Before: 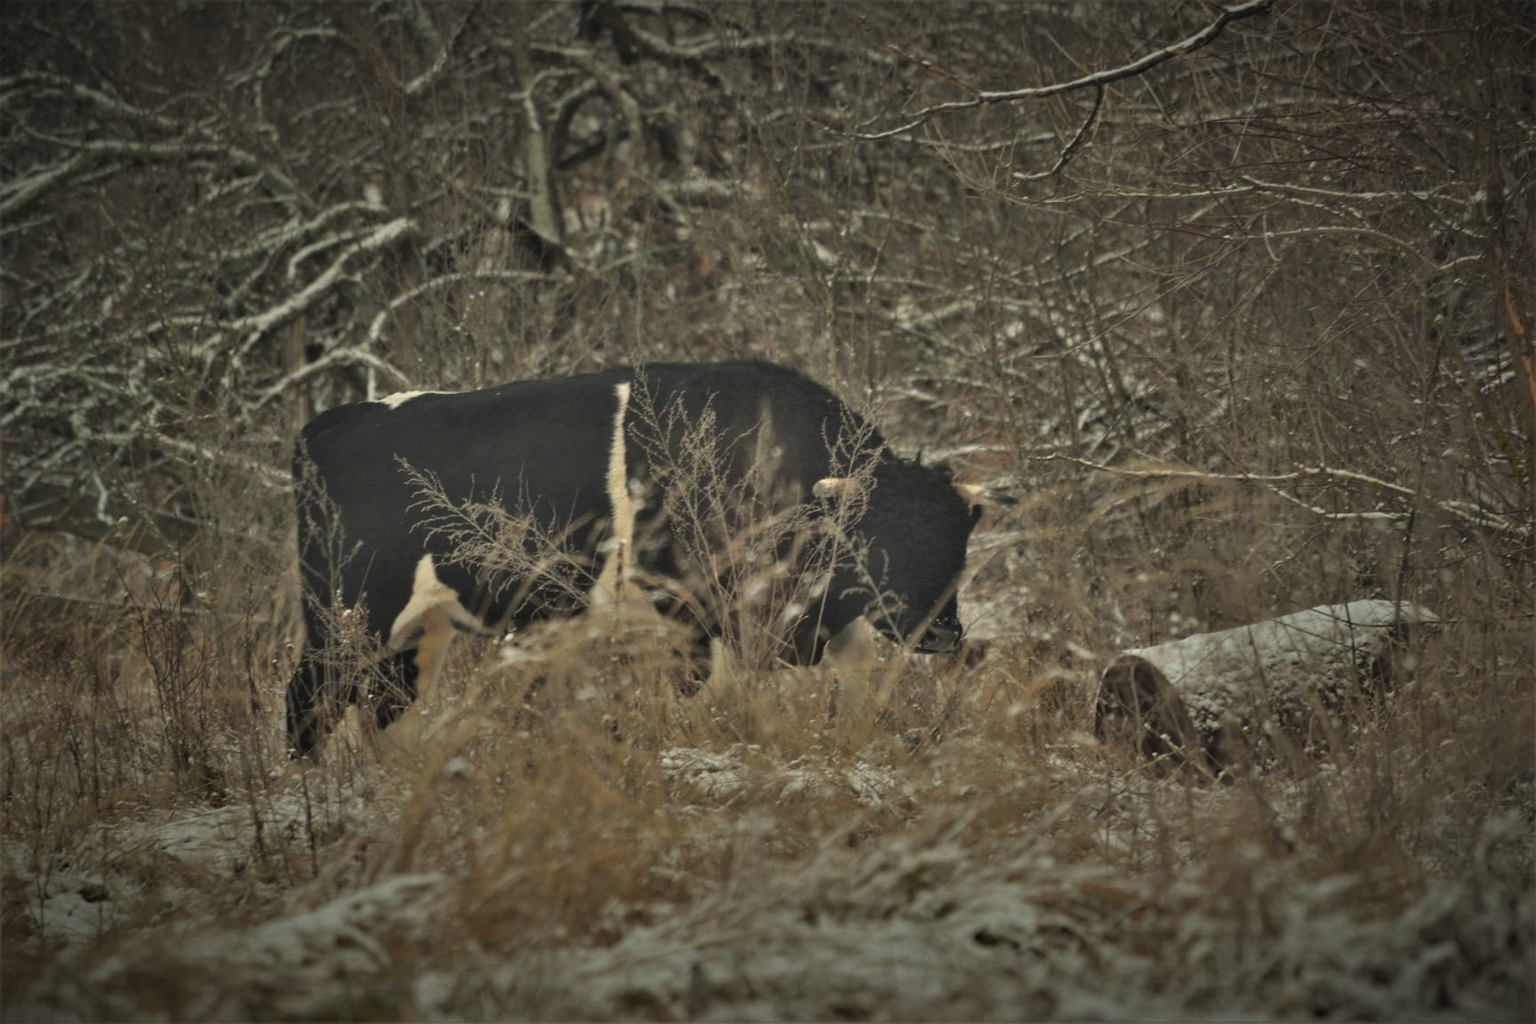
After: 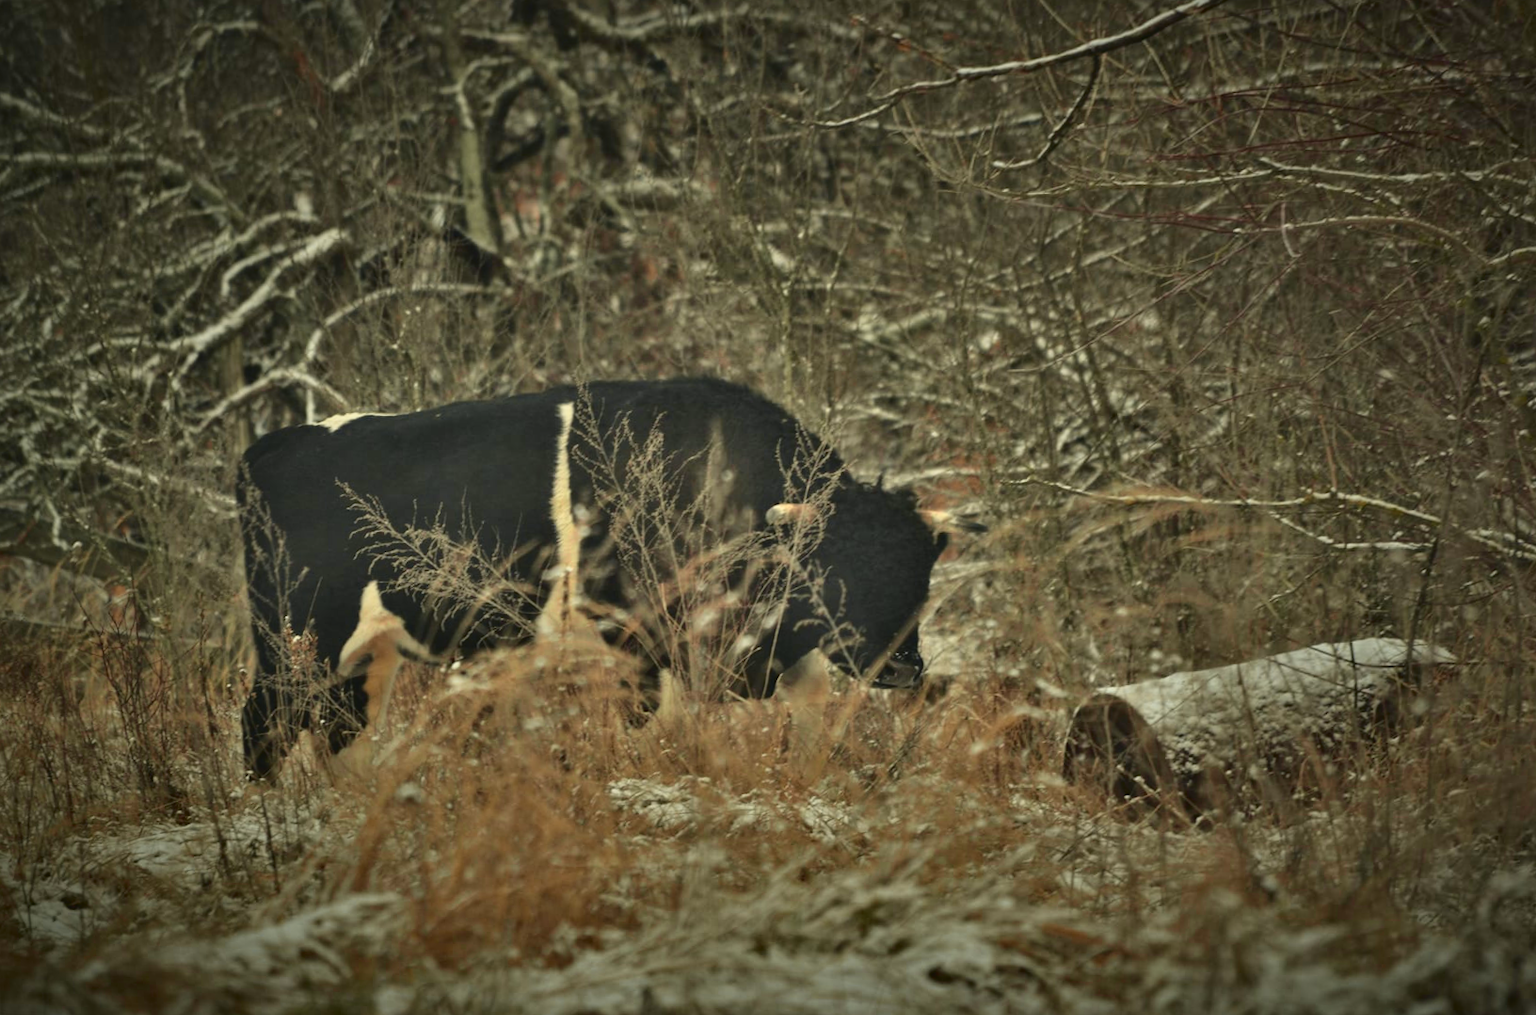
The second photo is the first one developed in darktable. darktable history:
tone curve: curves: ch0 [(0.001, 0.034) (0.115, 0.093) (0.251, 0.232) (0.382, 0.397) (0.652, 0.719) (0.802, 0.876) (1, 0.998)]; ch1 [(0, 0) (0.384, 0.324) (0.472, 0.466) (0.504, 0.5) (0.517, 0.533) (0.547, 0.564) (0.582, 0.628) (0.657, 0.727) (1, 1)]; ch2 [(0, 0) (0.278, 0.232) (0.5, 0.5) (0.531, 0.552) (0.61, 0.653) (1, 1)], color space Lab, independent channels, preserve colors none
rotate and perspective: rotation 0.062°, lens shift (vertical) 0.115, lens shift (horizontal) -0.133, crop left 0.047, crop right 0.94, crop top 0.061, crop bottom 0.94
